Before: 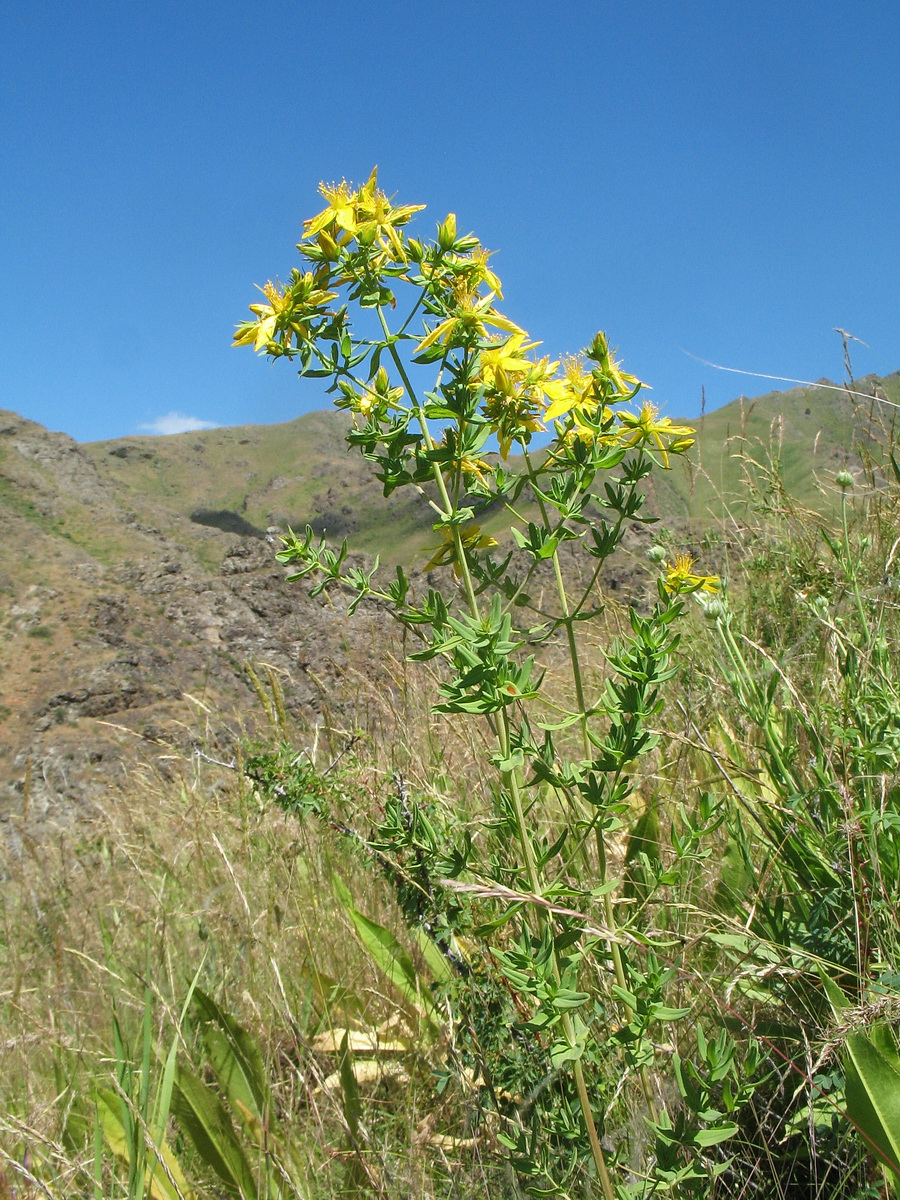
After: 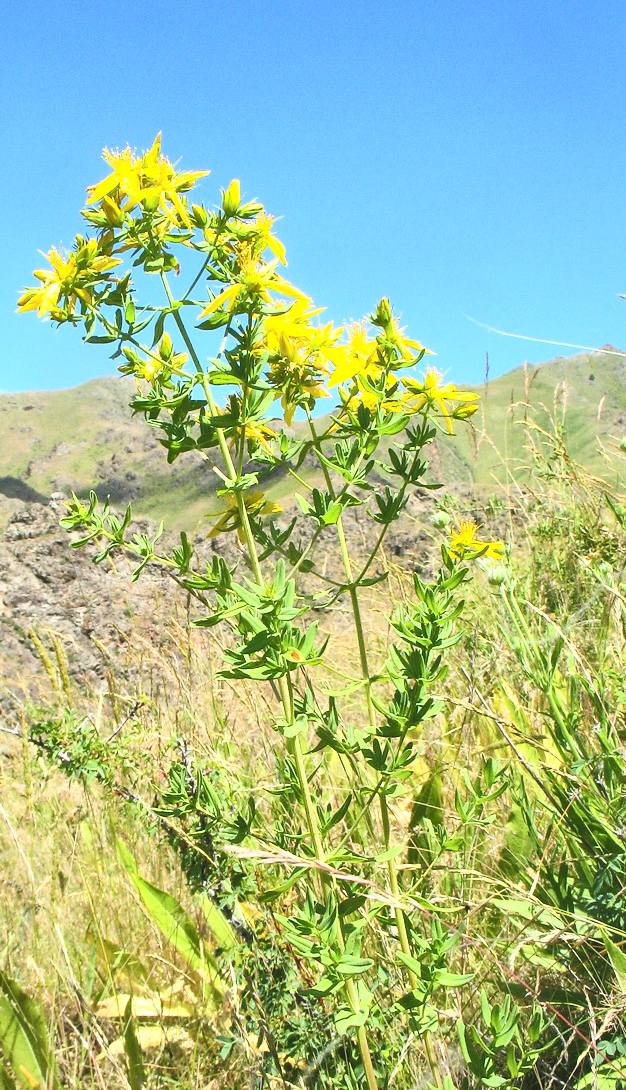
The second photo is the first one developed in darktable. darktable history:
contrast brightness saturation: contrast 0.39, brightness 0.53
crop and rotate: left 24.034%, top 2.838%, right 6.406%, bottom 6.299%
local contrast: mode bilateral grid, contrast 20, coarseness 50, detail 120%, midtone range 0.2
color balance rgb: perceptual saturation grading › global saturation 20%, global vibrance 20%
